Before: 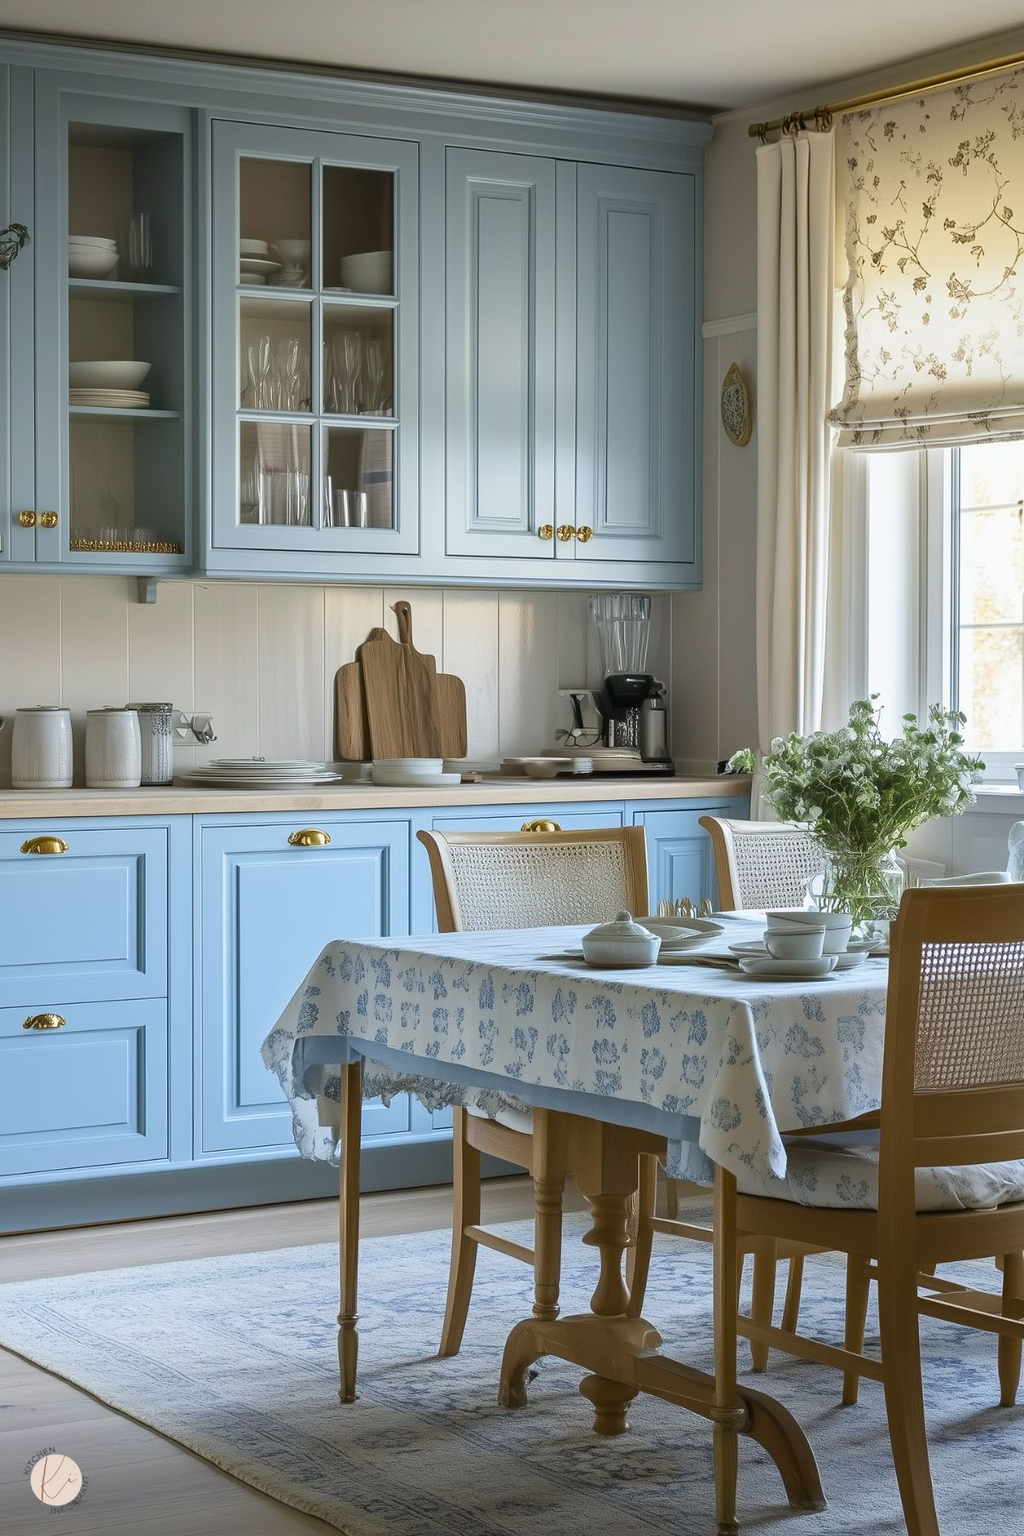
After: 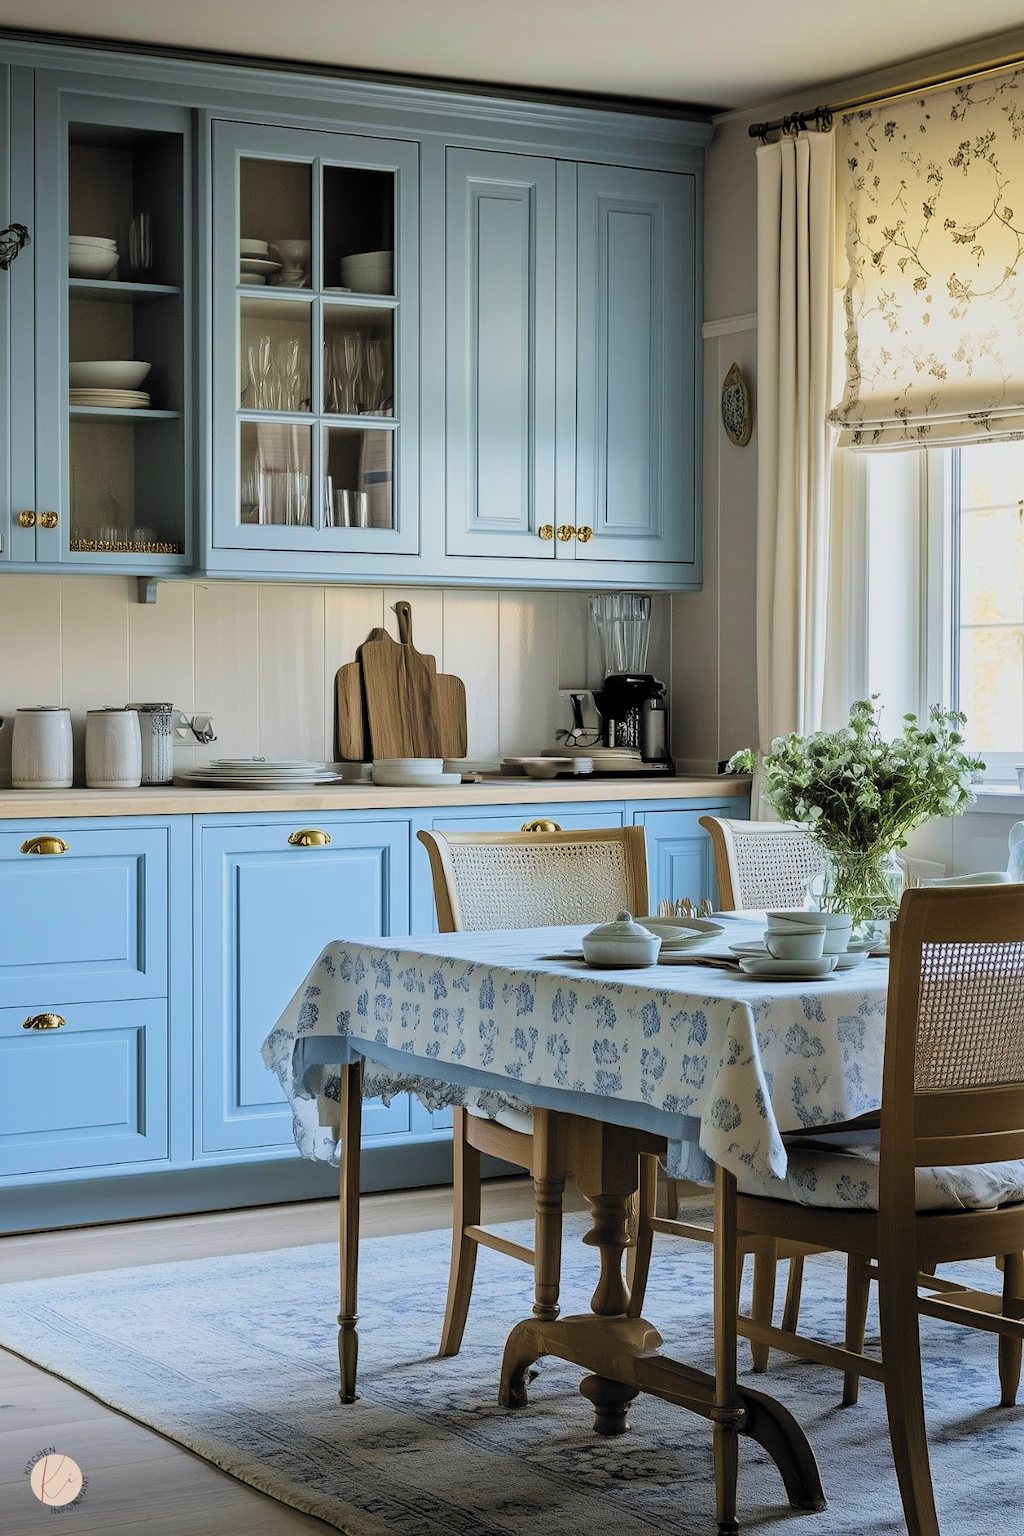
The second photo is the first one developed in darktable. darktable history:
filmic rgb: black relative exposure -5.09 EV, white relative exposure 3.95 EV, threshold 5.94 EV, hardness 2.89, contrast 1.301, highlights saturation mix -29%, color science v6 (2022), enable highlight reconstruction true
velvia: on, module defaults
